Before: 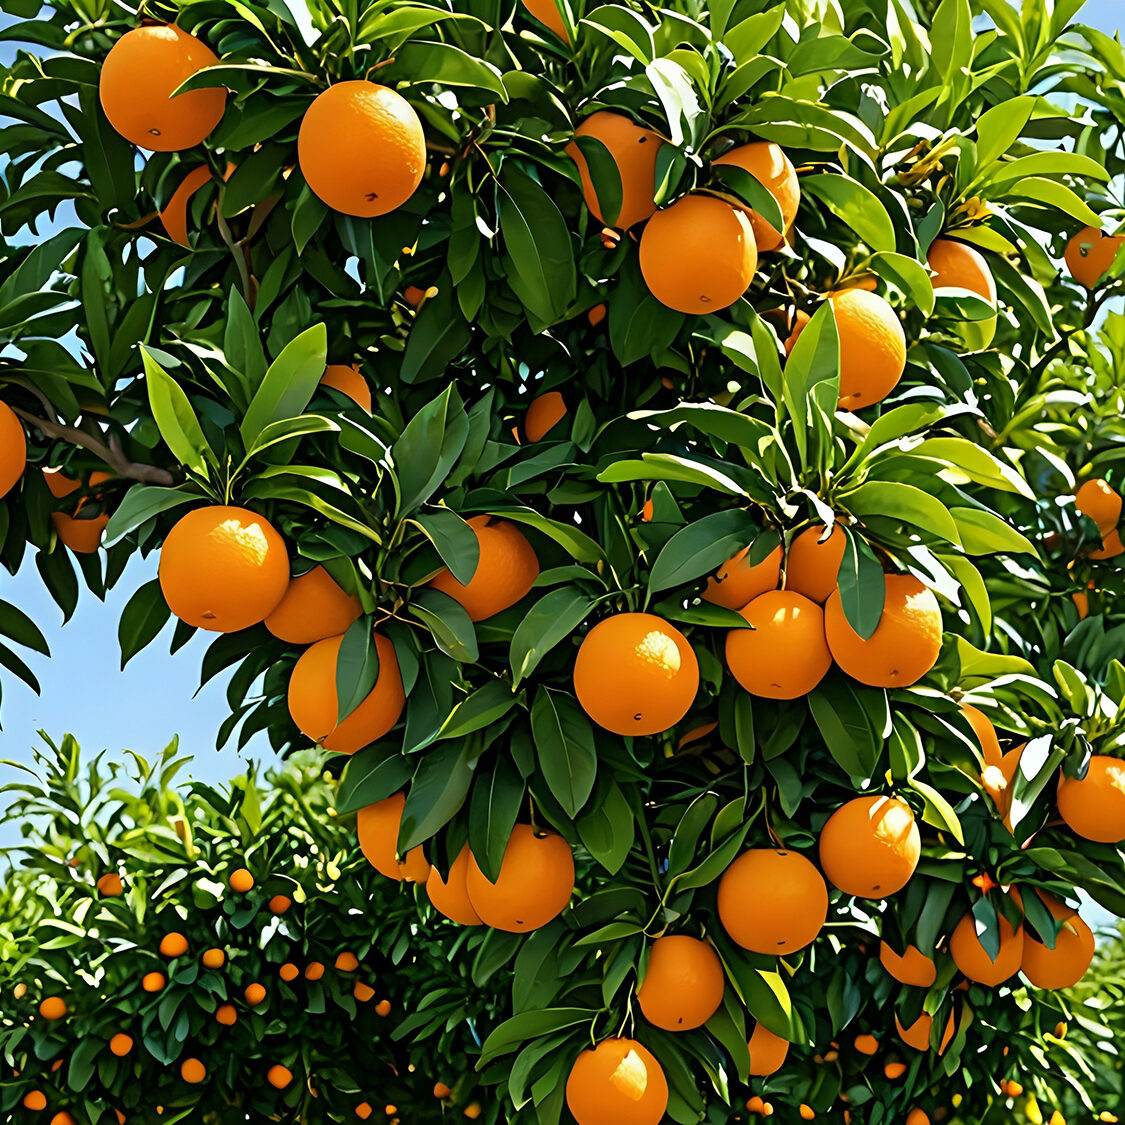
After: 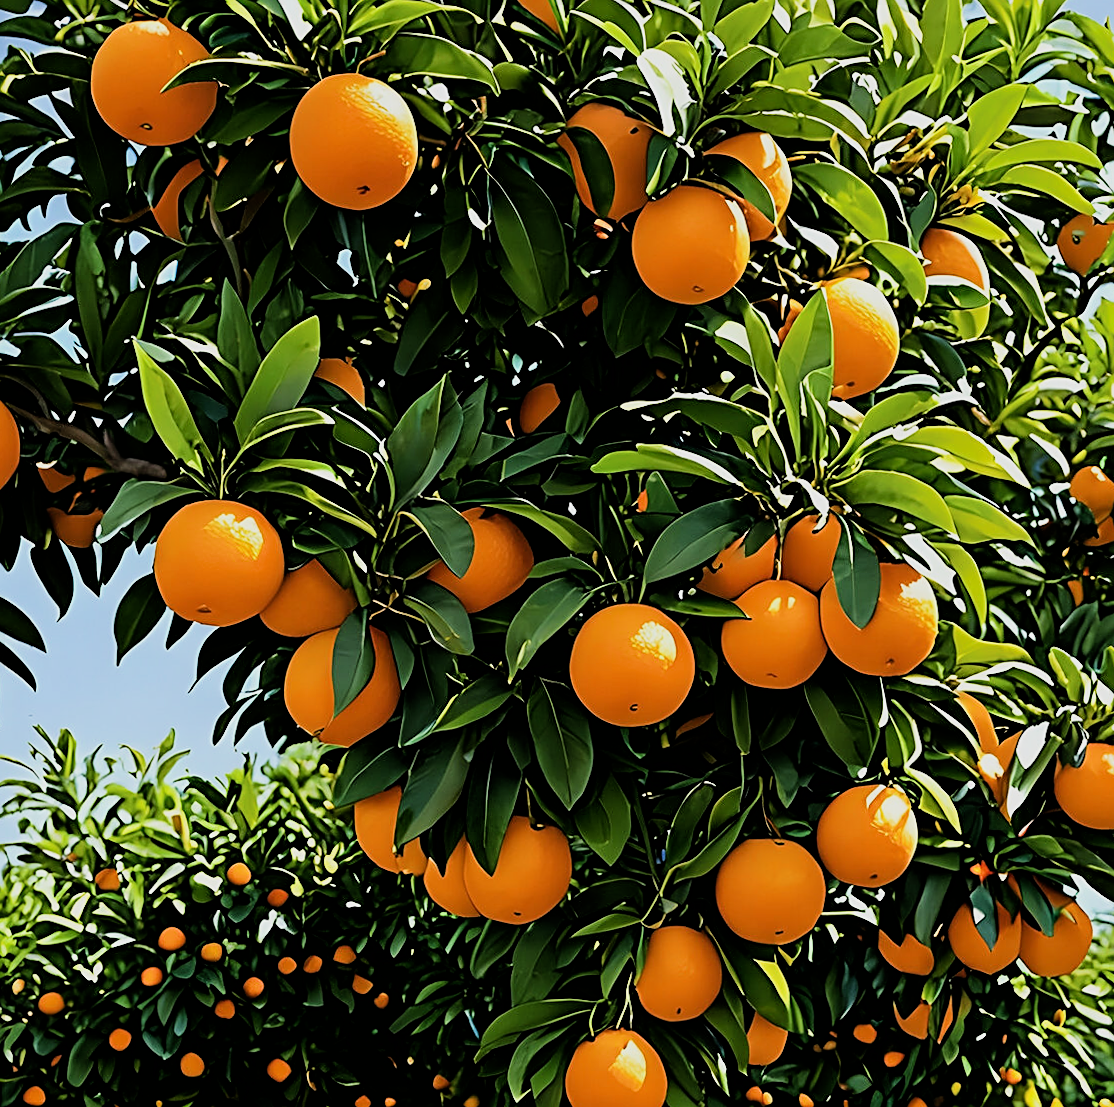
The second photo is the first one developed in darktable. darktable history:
rotate and perspective: rotation -0.45°, automatic cropping original format, crop left 0.008, crop right 0.992, crop top 0.012, crop bottom 0.988
sharpen: on, module defaults
filmic rgb: black relative exposure -5 EV, hardness 2.88, contrast 1.3, highlights saturation mix -30%
